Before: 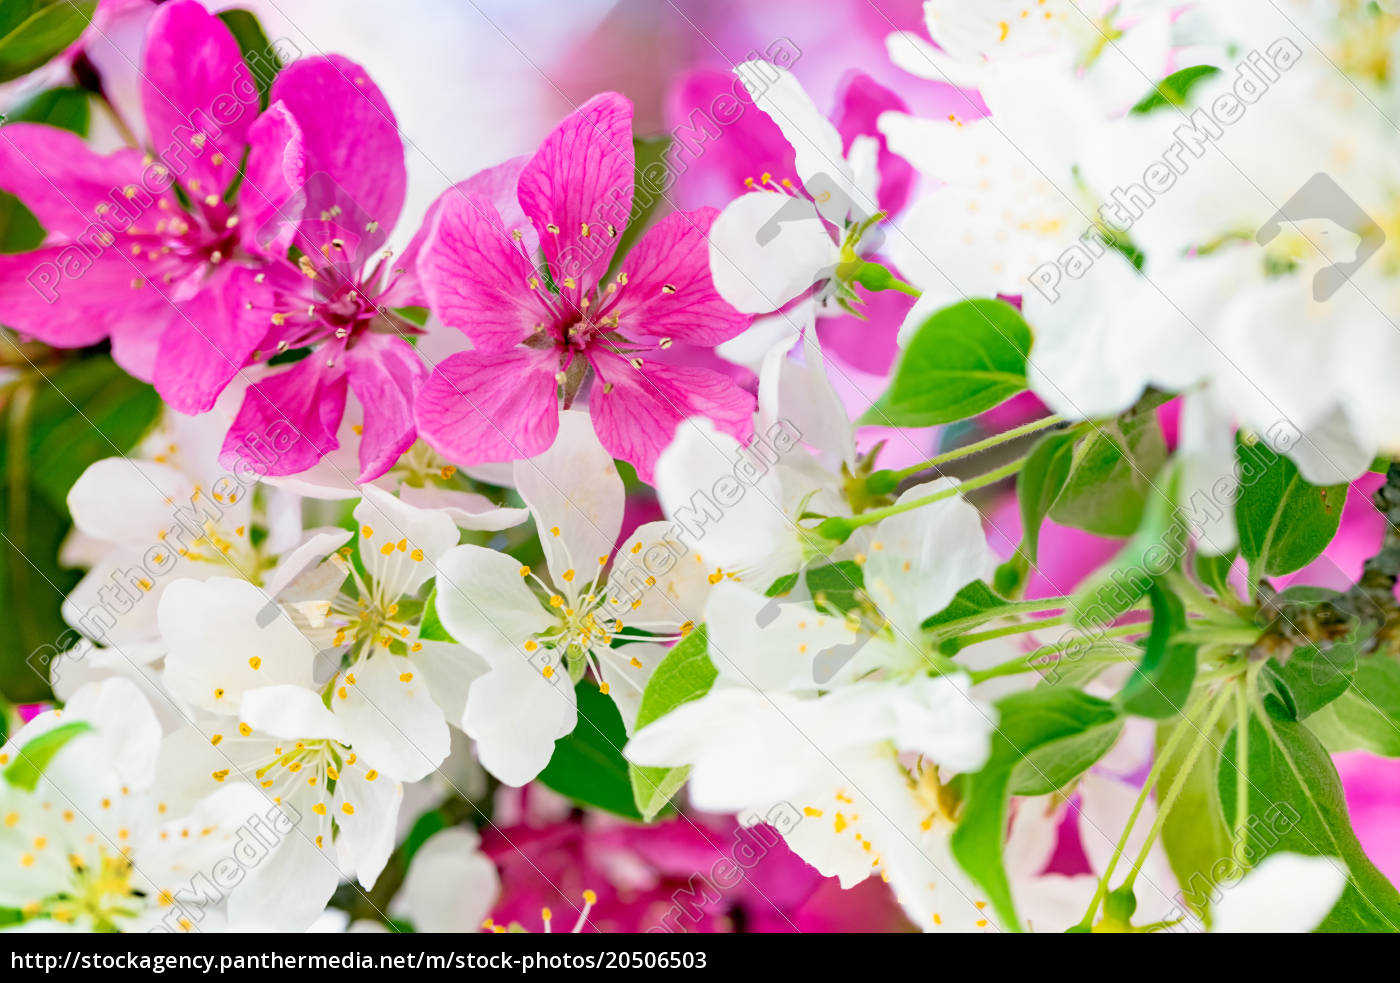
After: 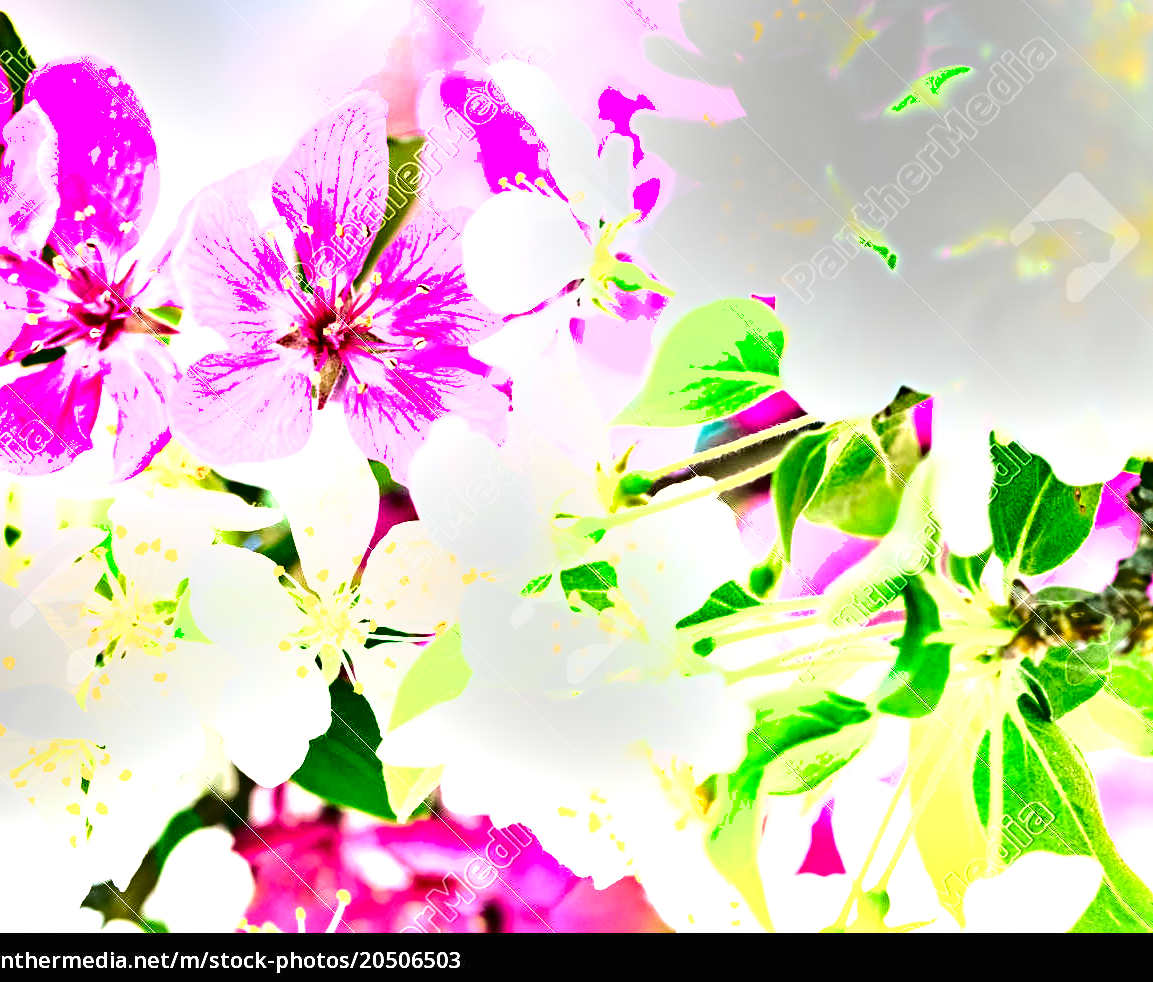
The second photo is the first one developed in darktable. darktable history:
velvia: on, module defaults
tone equalizer: -8 EV -0.765 EV, -7 EV -0.728 EV, -6 EV -0.586 EV, -5 EV -0.363 EV, -3 EV 0.369 EV, -2 EV 0.6 EV, -1 EV 0.691 EV, +0 EV 0.772 EV, edges refinement/feathering 500, mask exposure compensation -1.57 EV, preserve details no
exposure: black level correction 0, exposure 1.294 EV, compensate highlight preservation false
crop: left 17.583%, bottom 0.021%
color balance rgb: perceptual saturation grading › global saturation 0.347%
shadows and highlights: shadows 48.59, highlights -40.53, soften with gaussian
